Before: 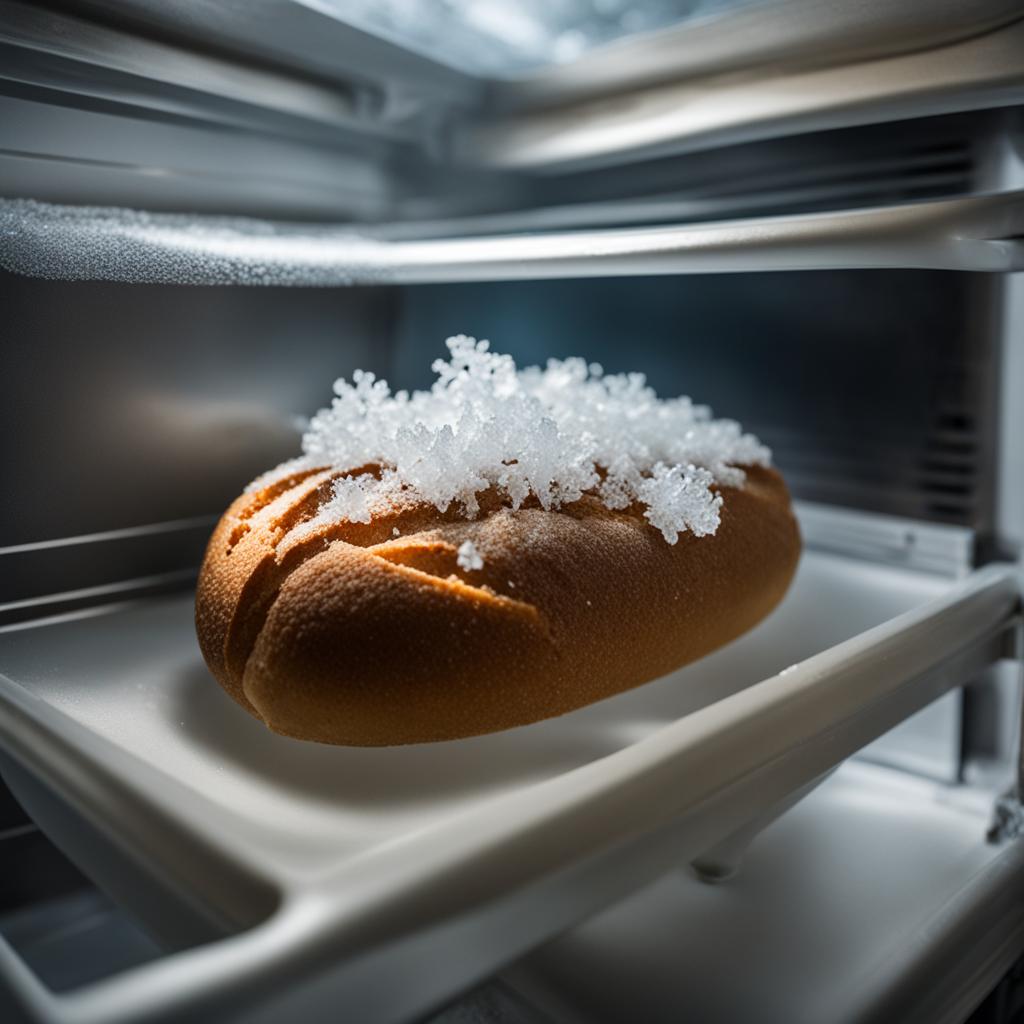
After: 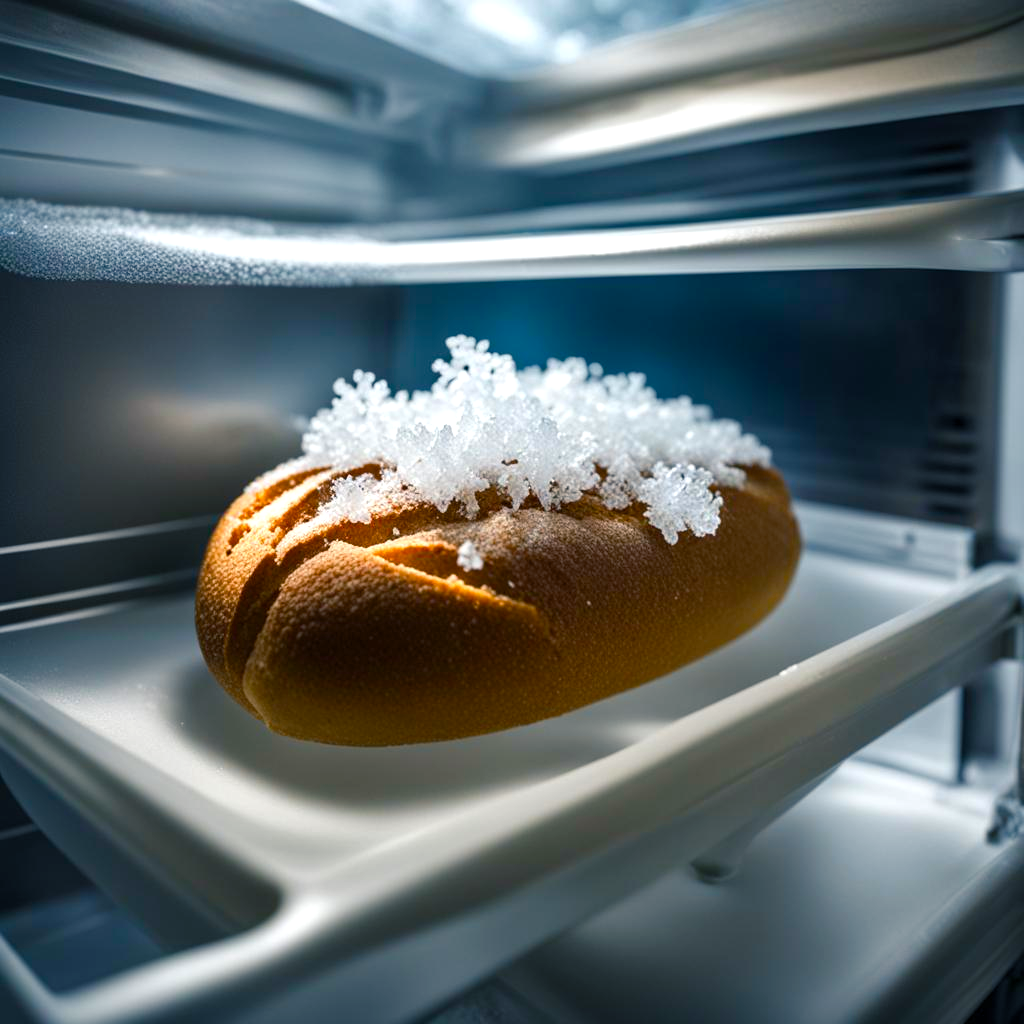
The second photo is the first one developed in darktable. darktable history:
color balance rgb: shadows lift › chroma 7.478%, shadows lift › hue 245.87°, global offset › hue 171.07°, perceptual saturation grading › global saturation 20%, perceptual saturation grading › highlights -25.702%, perceptual saturation grading › shadows 24.407%, perceptual brilliance grading › global brilliance 11.481%, global vibrance 20%
